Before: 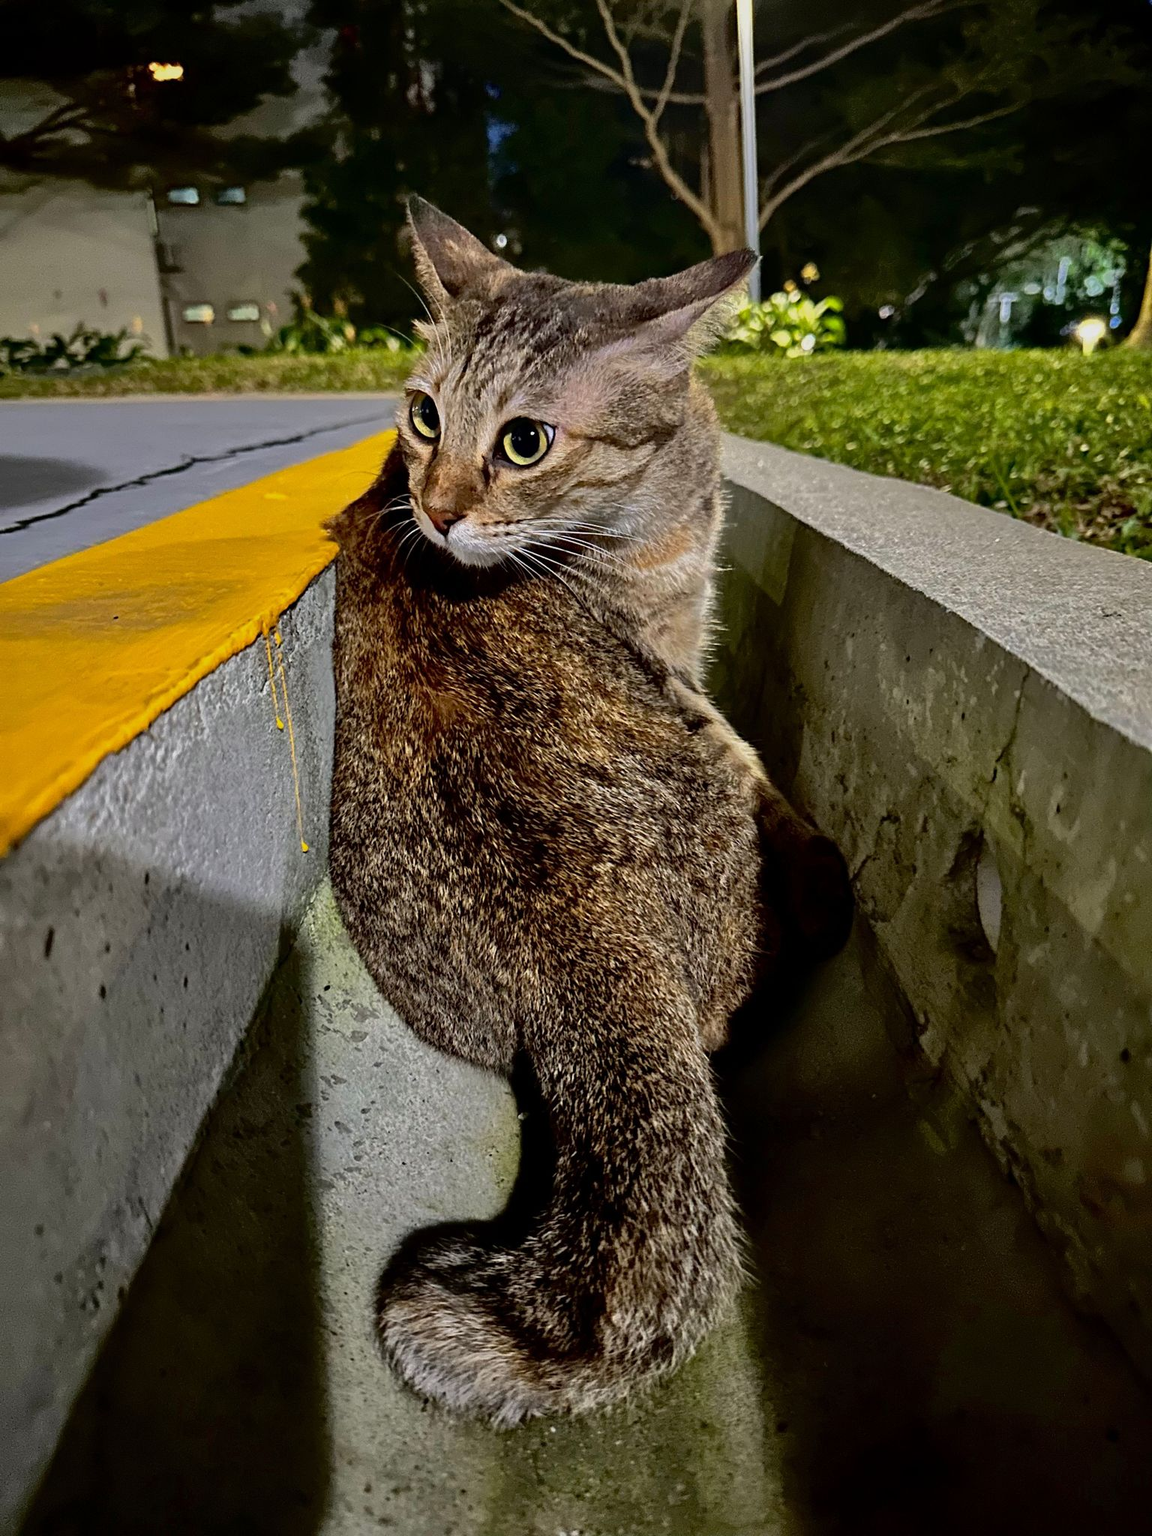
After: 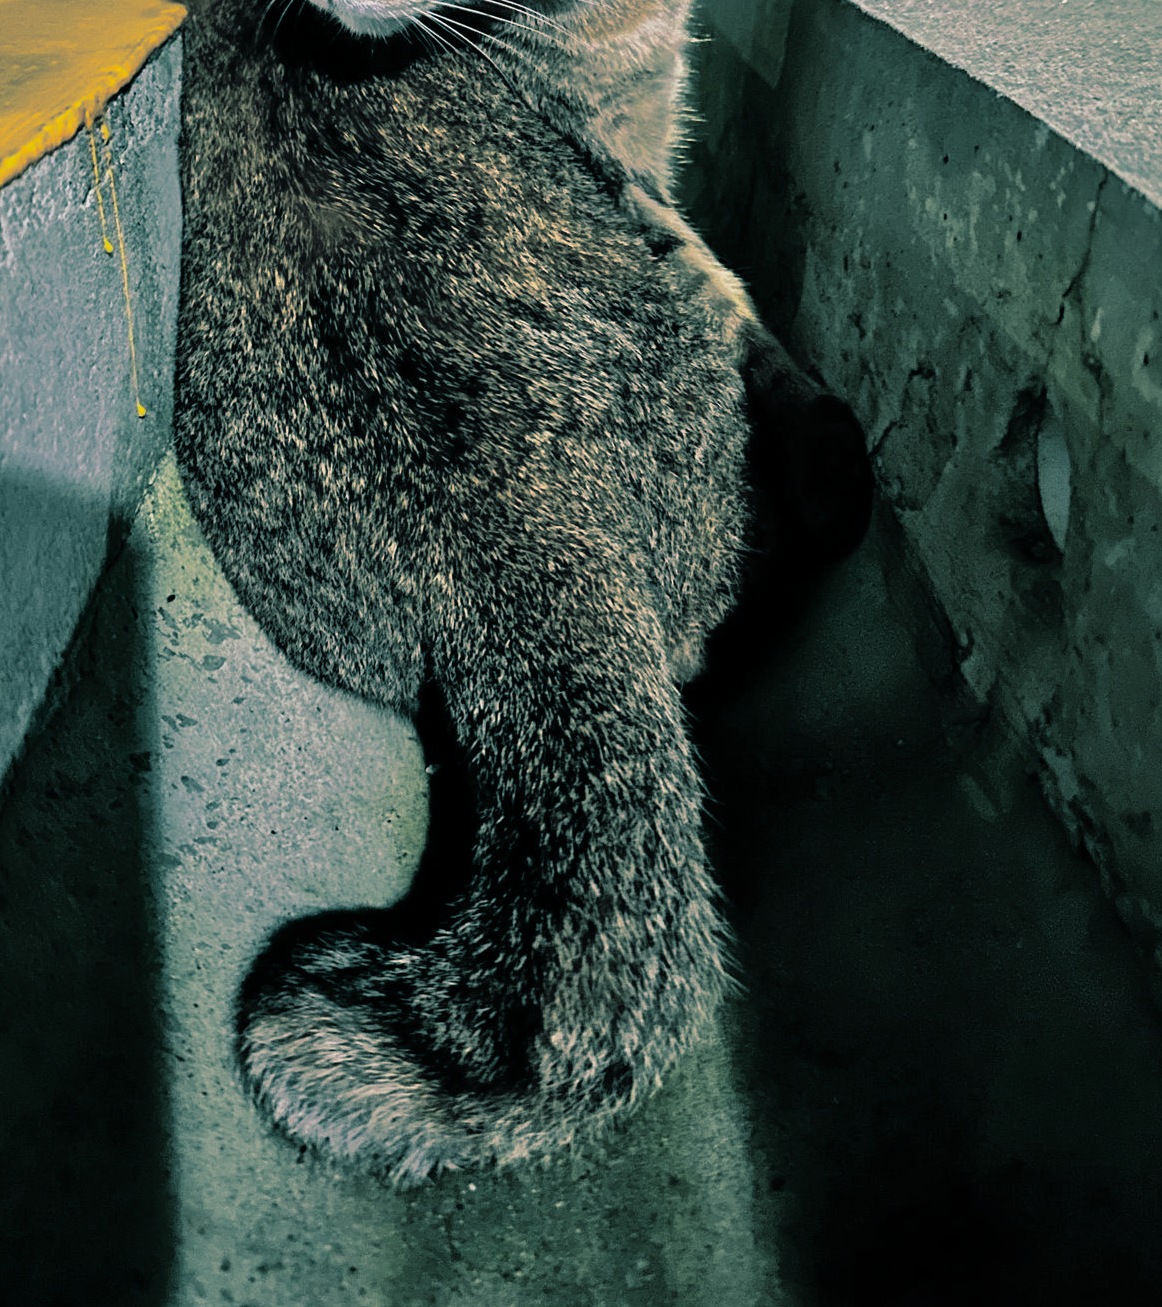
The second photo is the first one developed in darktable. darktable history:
crop and rotate: left 17.299%, top 35.115%, right 7.015%, bottom 1.024%
split-toning: shadows › hue 186.43°, highlights › hue 49.29°, compress 30.29%
exposure: compensate highlight preservation false
